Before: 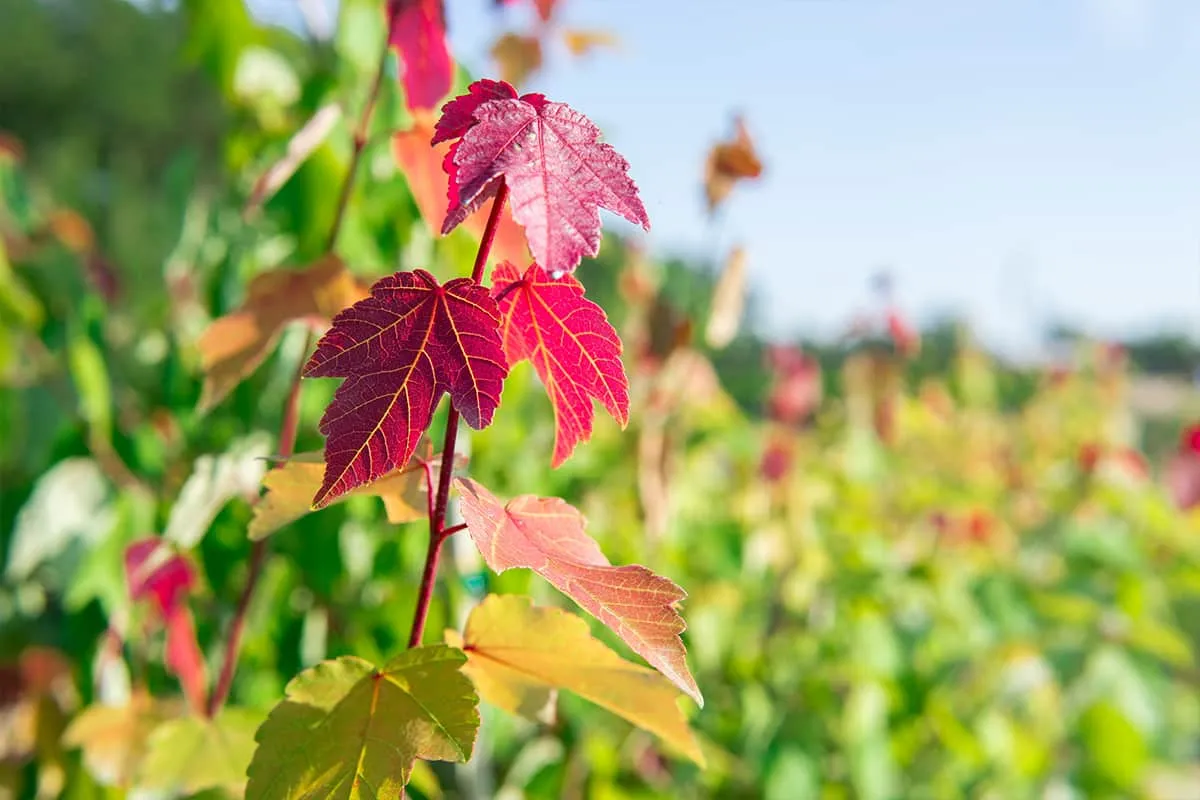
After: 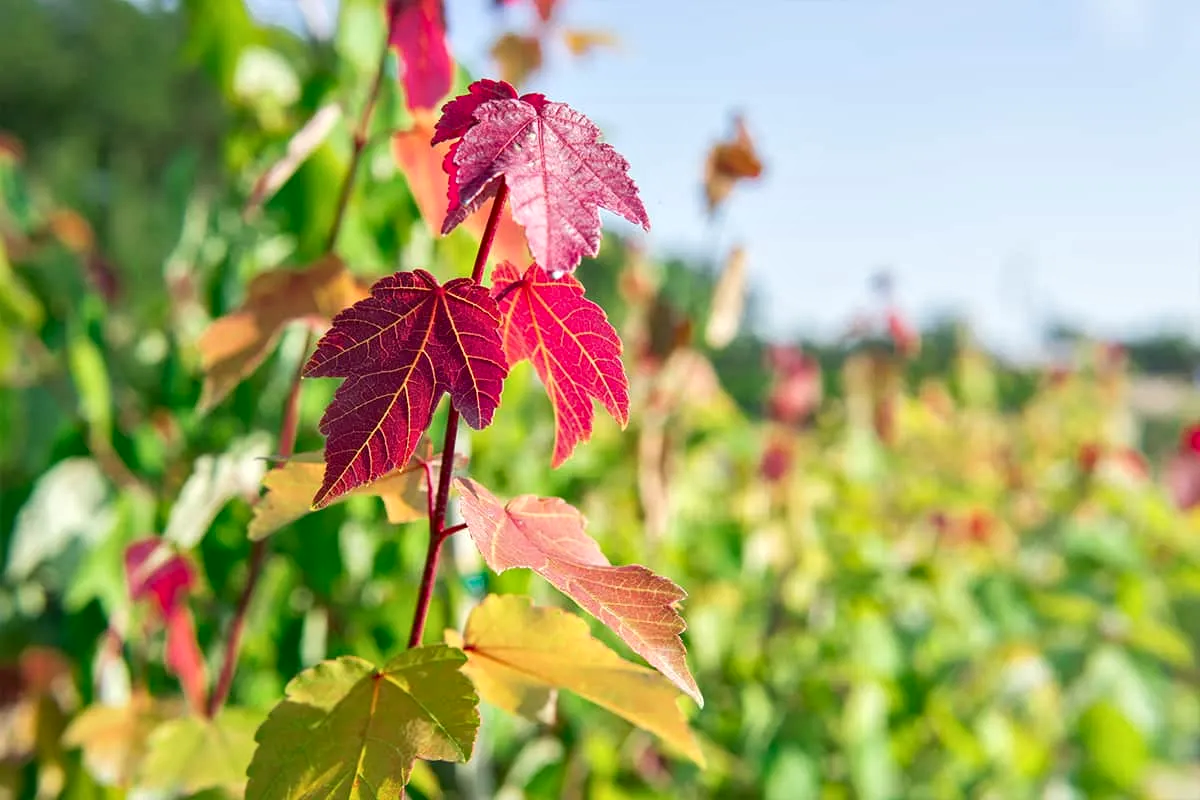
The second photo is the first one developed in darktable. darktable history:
local contrast: mode bilateral grid, contrast 31, coarseness 25, midtone range 0.2
